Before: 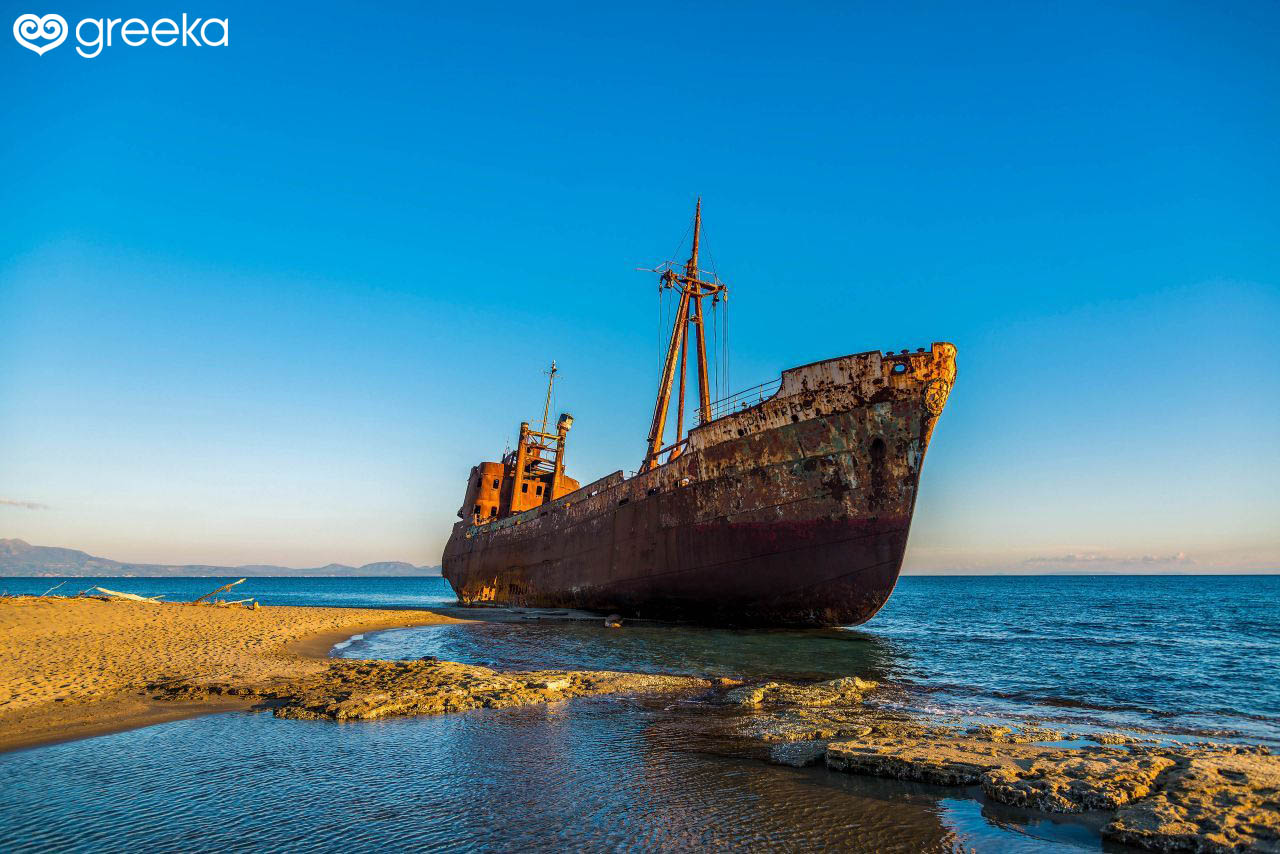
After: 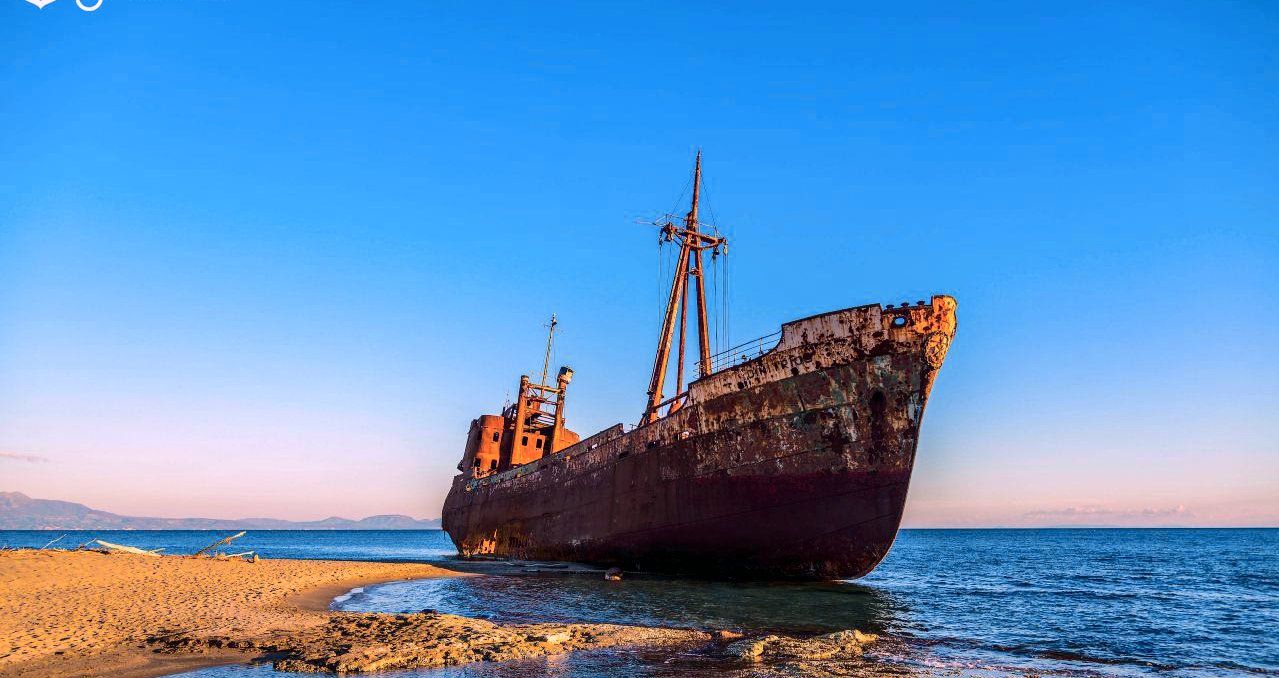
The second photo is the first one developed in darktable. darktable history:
tone curve: curves: ch0 [(0, 0) (0.105, 0.068) (0.181, 0.14) (0.28, 0.259) (0.384, 0.404) (0.485, 0.531) (0.638, 0.681) (0.87, 0.883) (1, 0.977)]; ch1 [(0, 0) (0.161, 0.092) (0.35, 0.33) (0.379, 0.401) (0.456, 0.469) (0.501, 0.499) (0.516, 0.524) (0.562, 0.569) (0.635, 0.646) (1, 1)]; ch2 [(0, 0) (0.371, 0.362) (0.437, 0.437) (0.5, 0.5) (0.53, 0.524) (0.56, 0.561) (0.622, 0.606) (1, 1)], color space Lab, independent channels, preserve colors none
crop and rotate: top 5.667%, bottom 14.937%
color balance rgb: shadows lift › chroma 1.41%, shadows lift › hue 260°, power › chroma 0.5%, power › hue 260°, highlights gain › chroma 1%, highlights gain › hue 27°, saturation formula JzAzBz (2021)
white balance: red 1.05, blue 1.072
